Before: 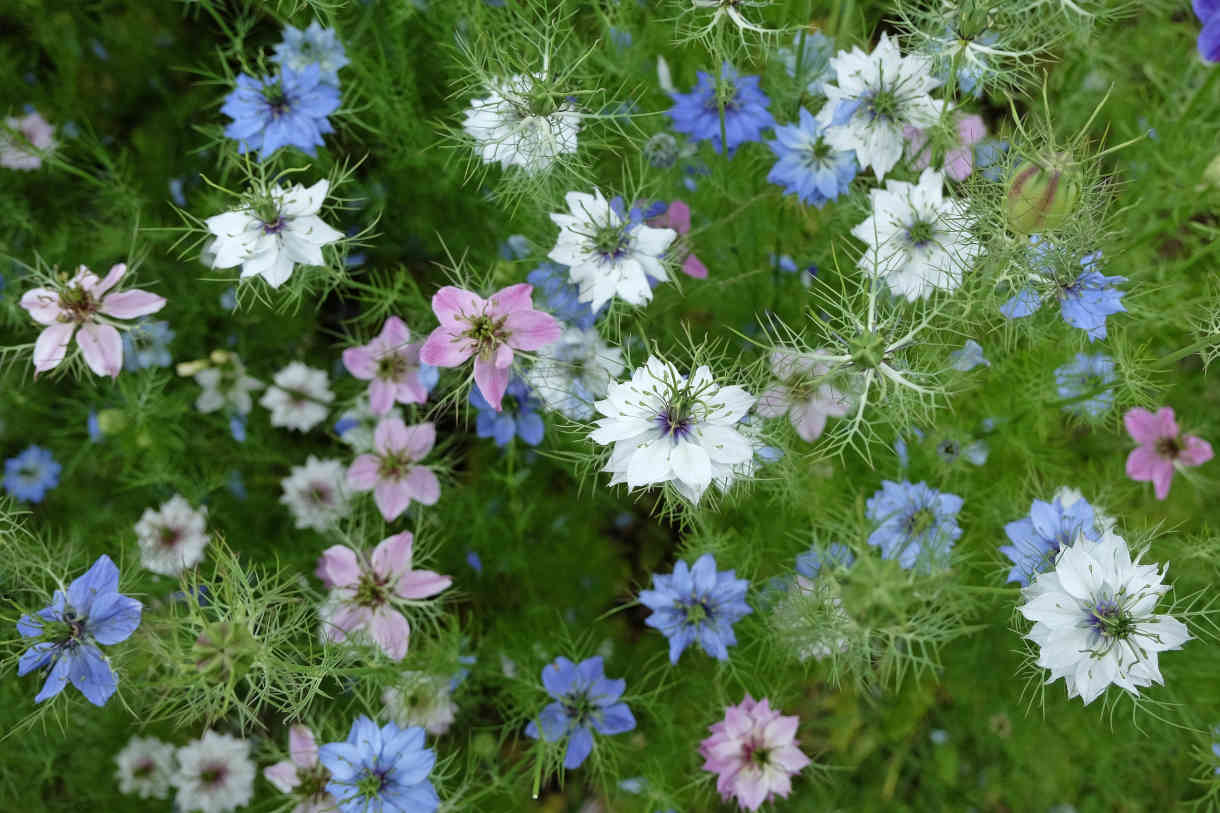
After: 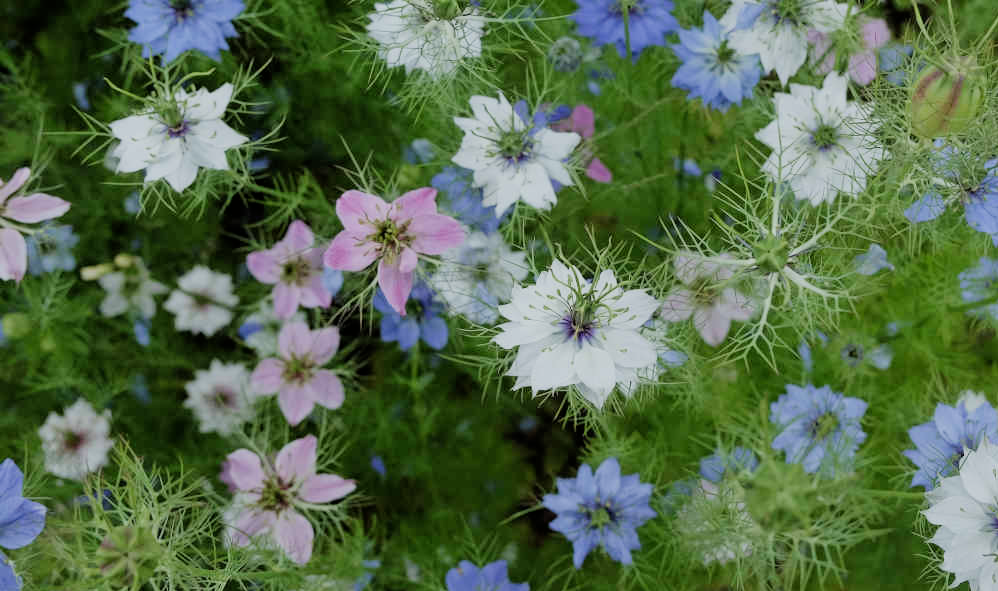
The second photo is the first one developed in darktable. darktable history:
filmic rgb: black relative exposure -7.65 EV, white relative exposure 4.56 EV, hardness 3.61
crop: left 7.927%, top 11.899%, right 10.216%, bottom 15.395%
